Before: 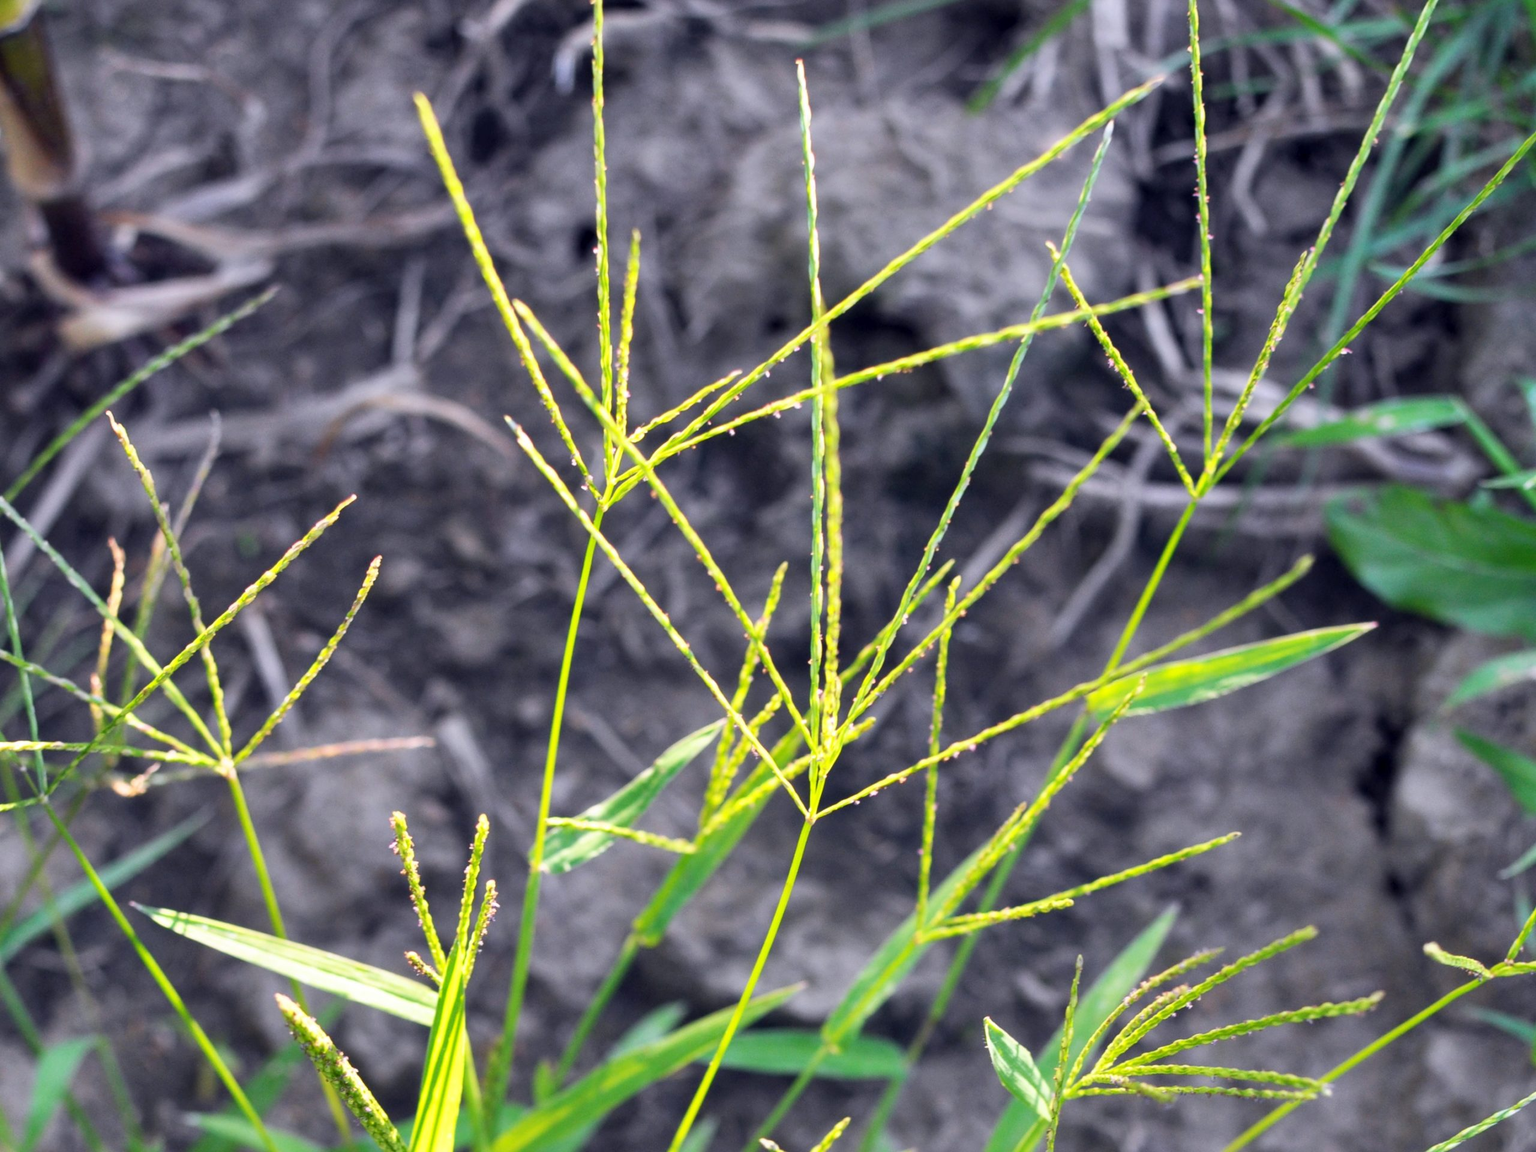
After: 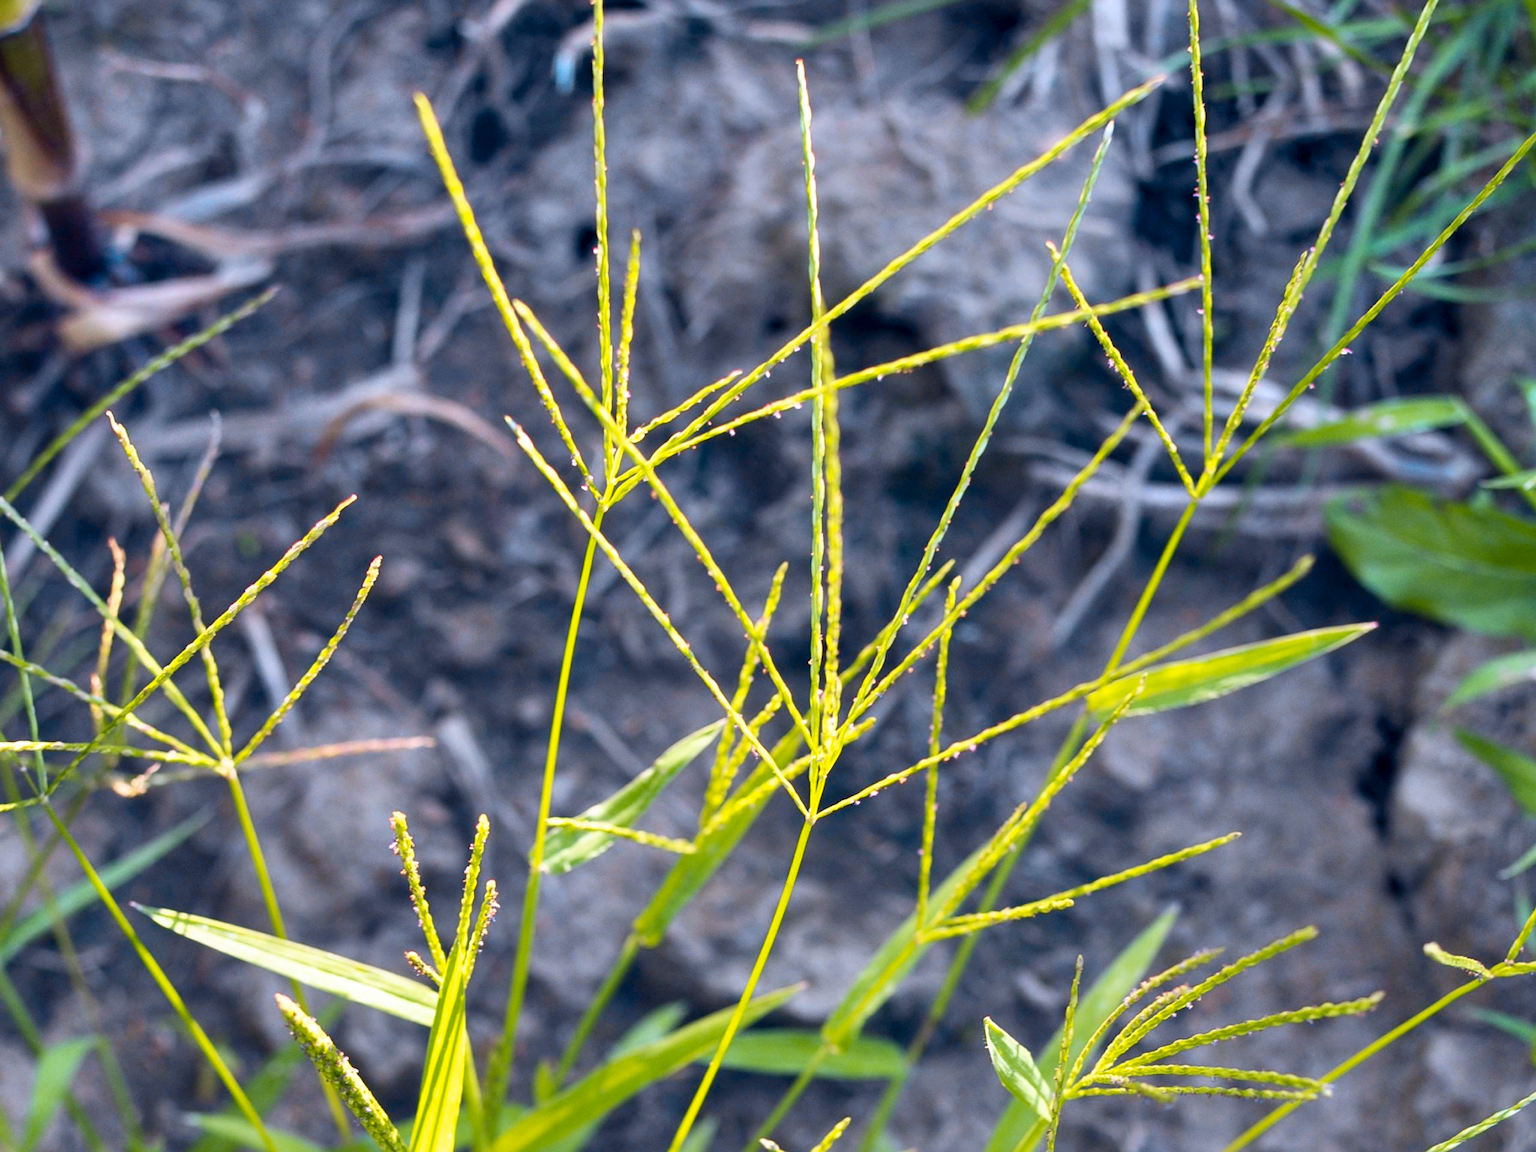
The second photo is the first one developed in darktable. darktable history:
sharpen: amount 0.2
color zones: curves: ch0 [(0.254, 0.492) (0.724, 0.62)]; ch1 [(0.25, 0.528) (0.719, 0.796)]; ch2 [(0, 0.472) (0.25, 0.5) (0.73, 0.184)]
